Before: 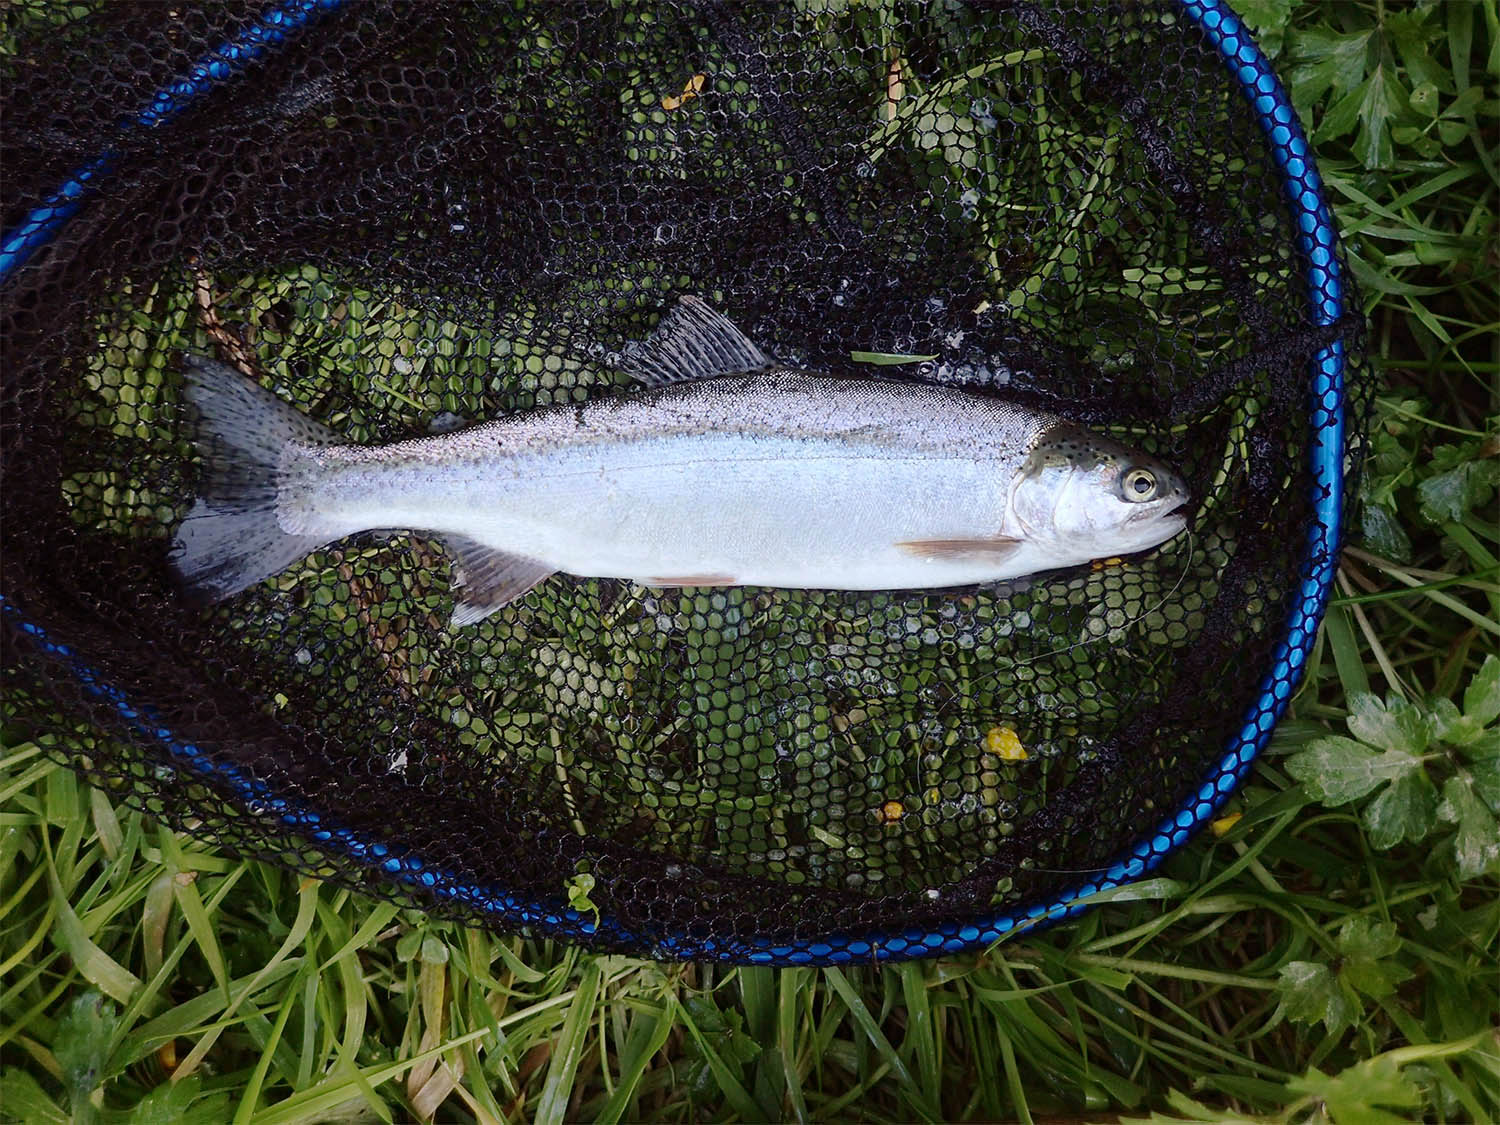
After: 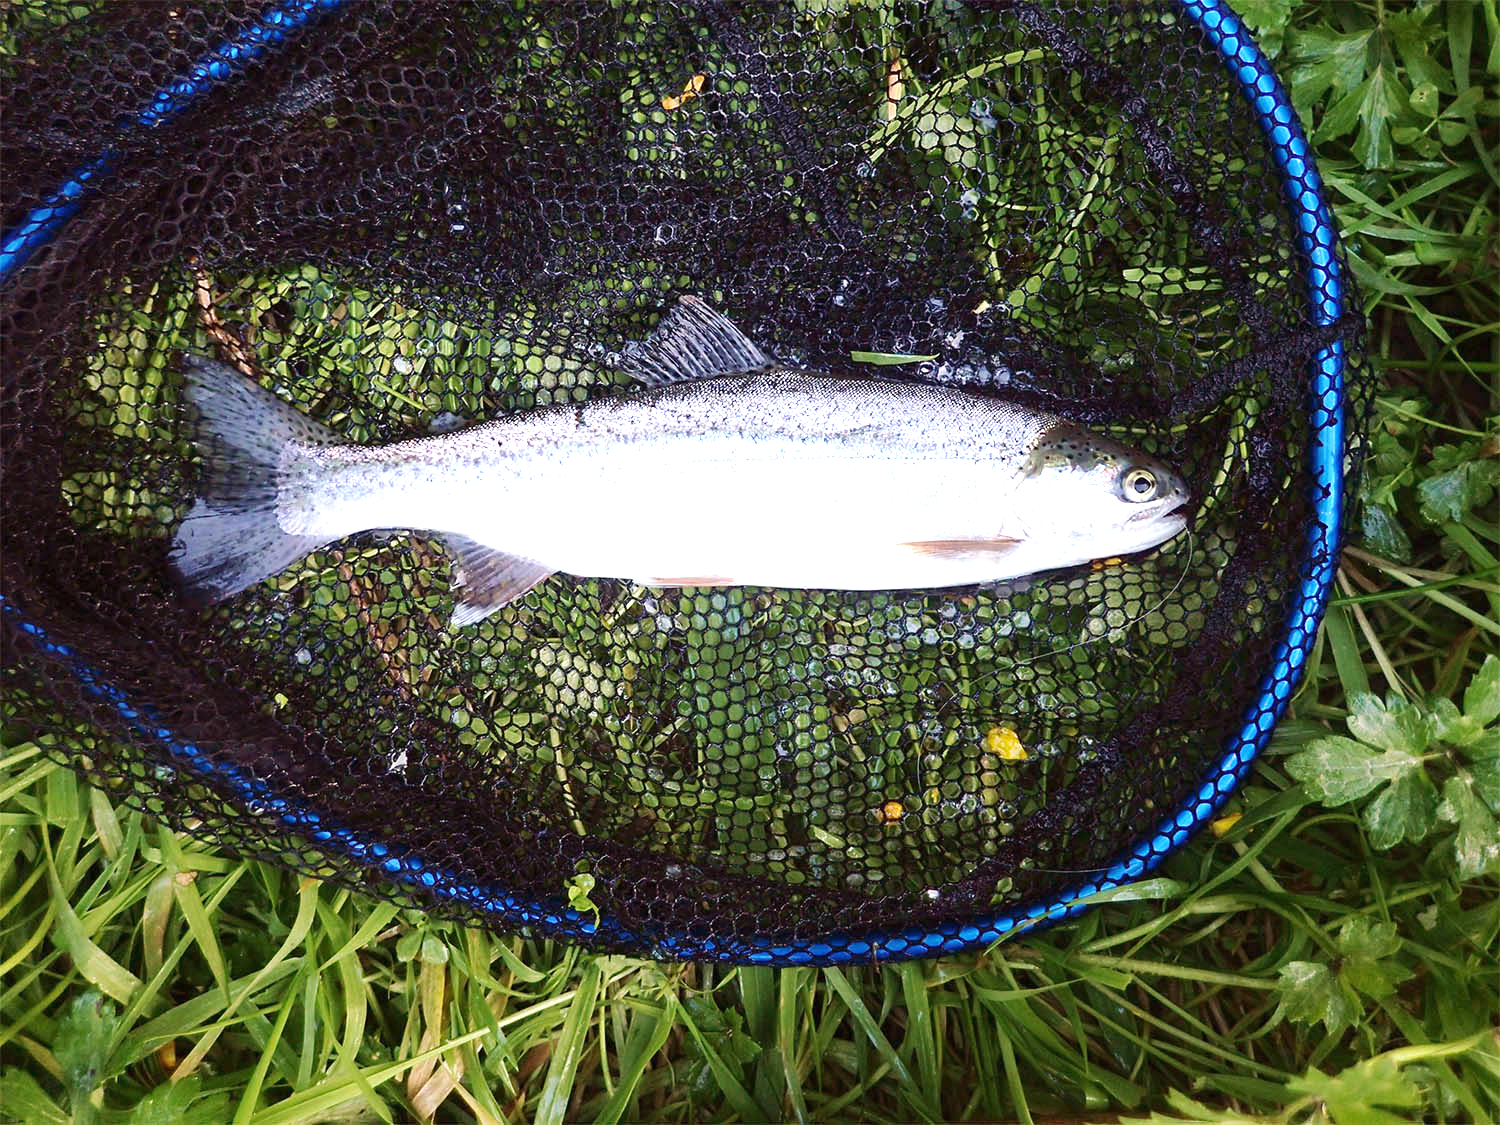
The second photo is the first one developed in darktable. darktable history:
exposure: black level correction 0, exposure 1 EV, compensate exposure bias true, compensate highlight preservation false
velvia: on, module defaults
